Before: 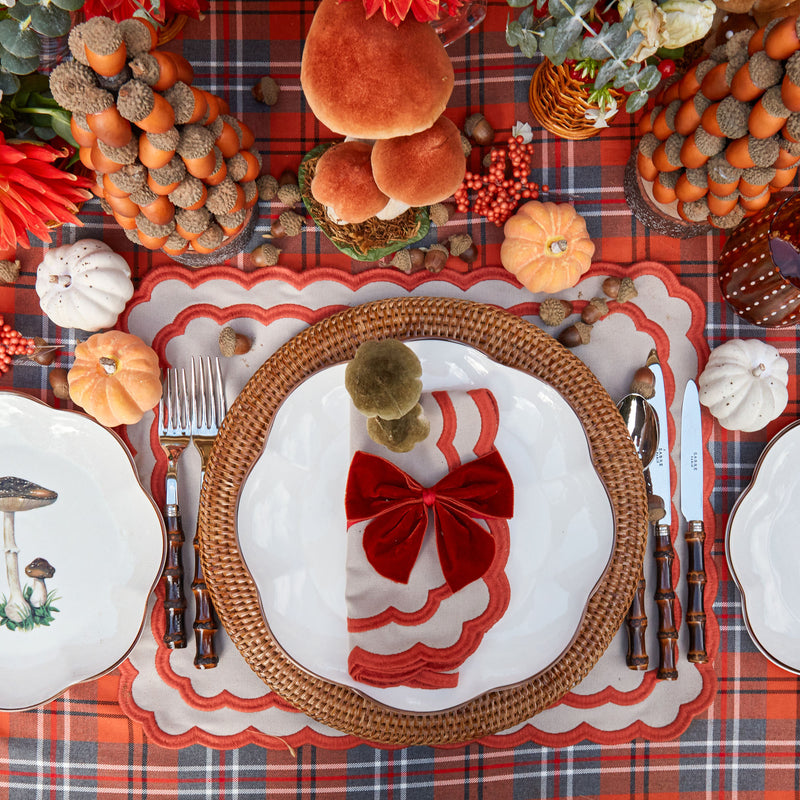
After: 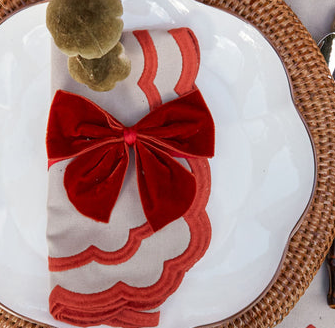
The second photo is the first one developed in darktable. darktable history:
crop: left 37.441%, top 45.212%, right 20.647%, bottom 13.768%
